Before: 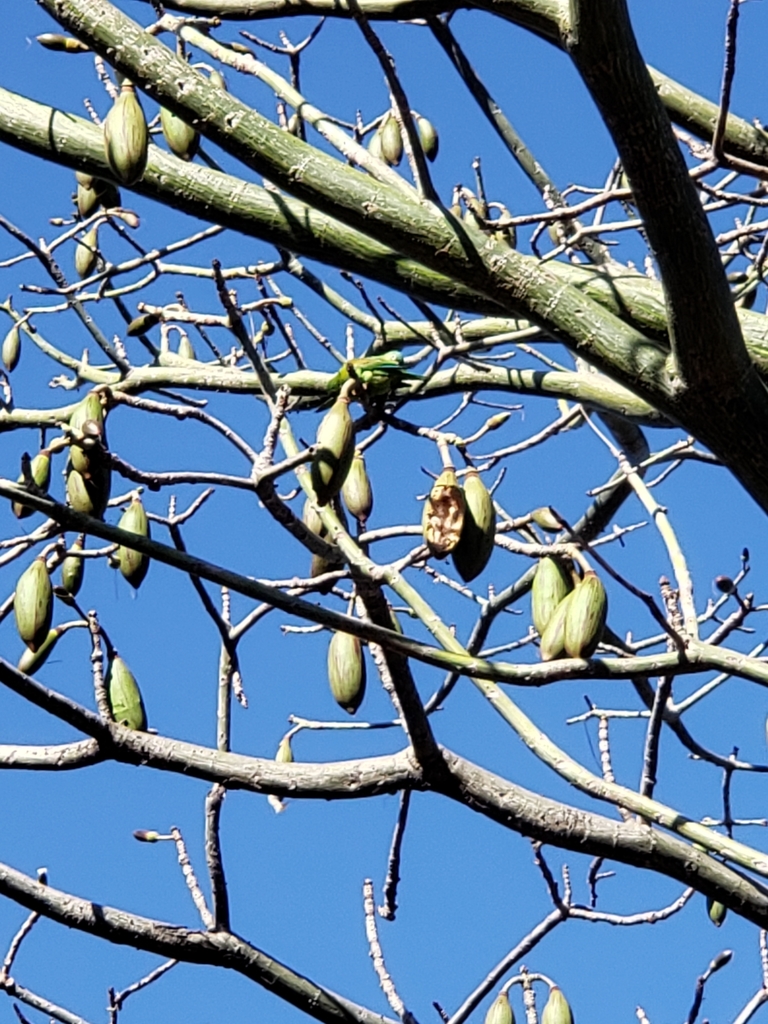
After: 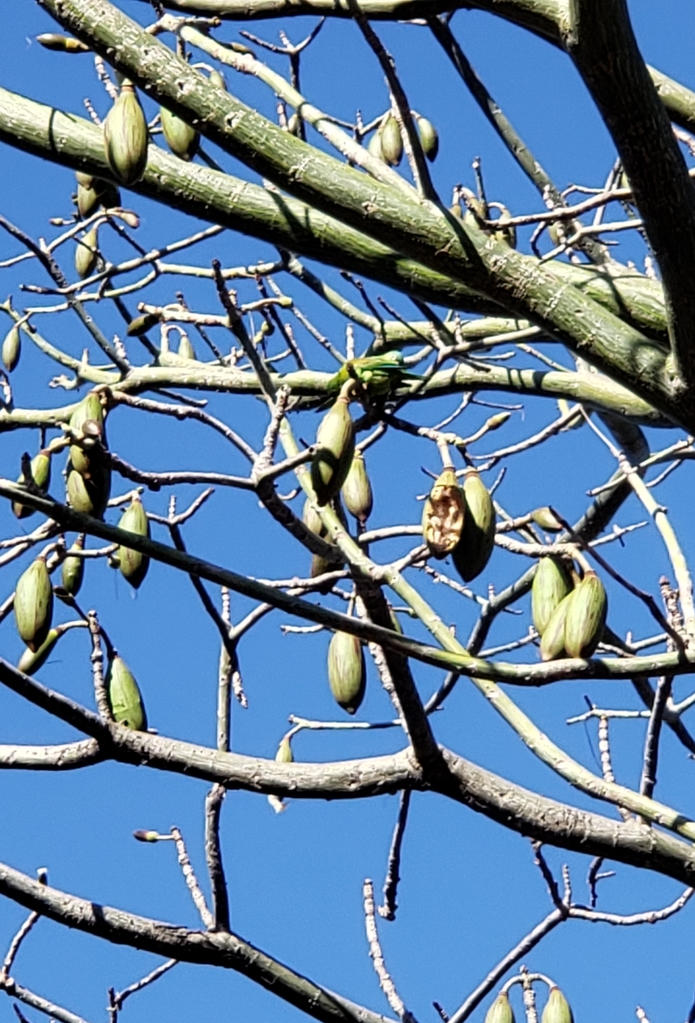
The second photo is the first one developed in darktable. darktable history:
crop: right 9.488%, bottom 0.033%
